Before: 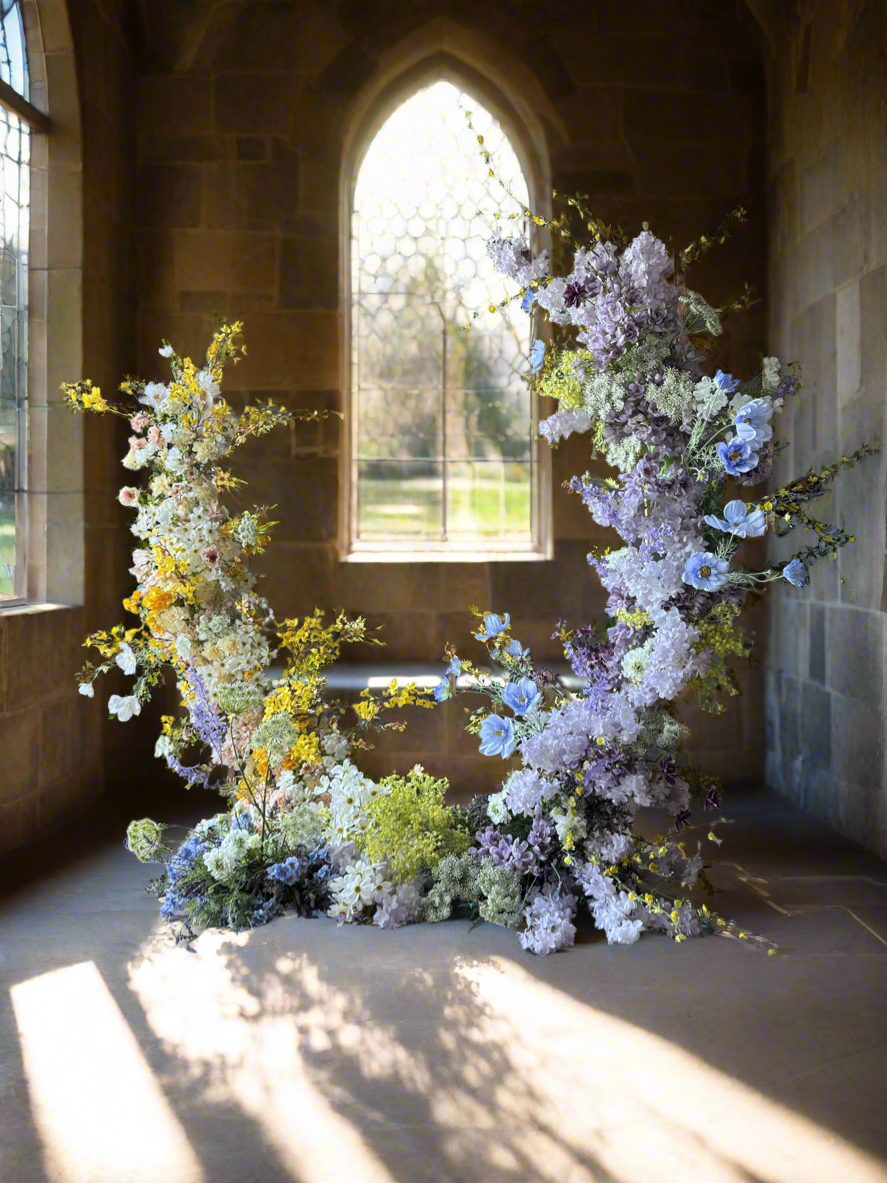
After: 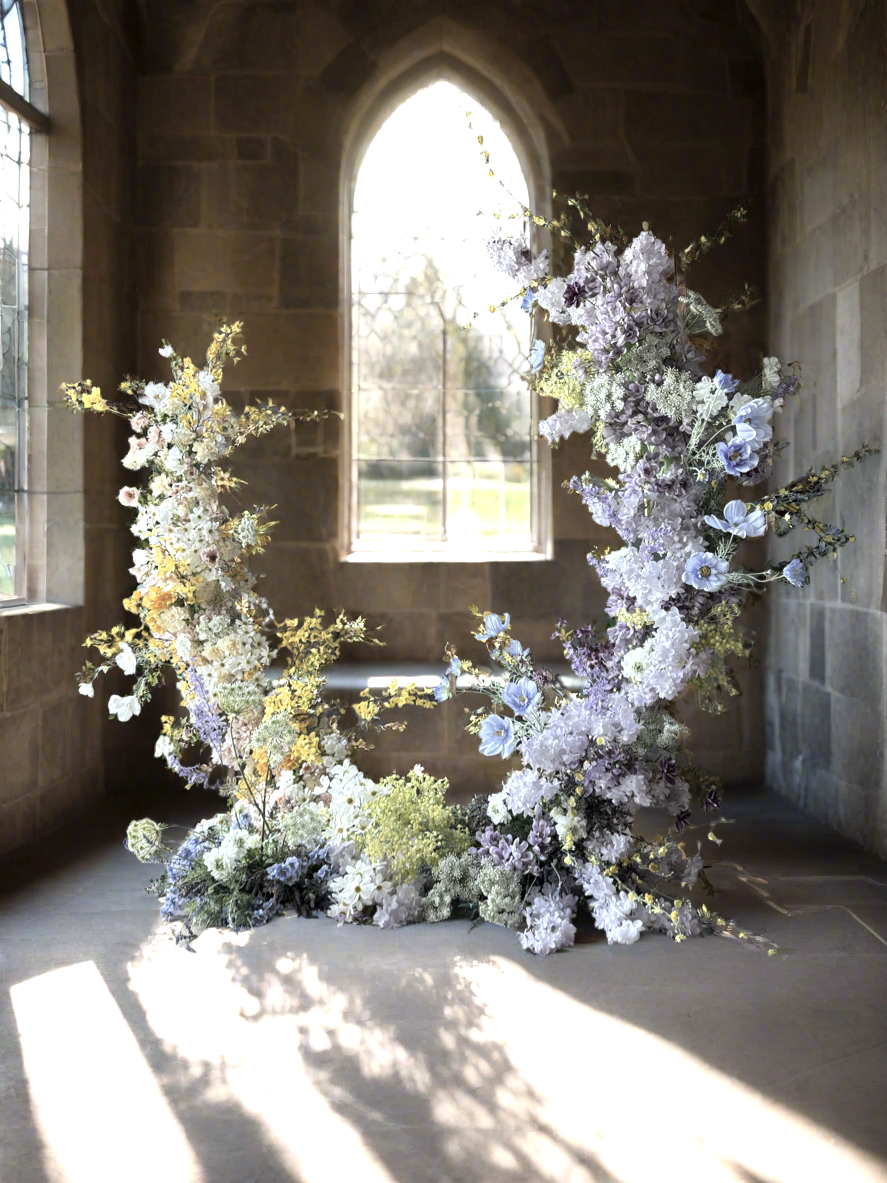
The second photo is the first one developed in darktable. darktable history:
exposure: black level correction 0.001, exposure 0.498 EV, compensate highlight preservation false
color correction: highlights b* -0.057, saturation 0.561
